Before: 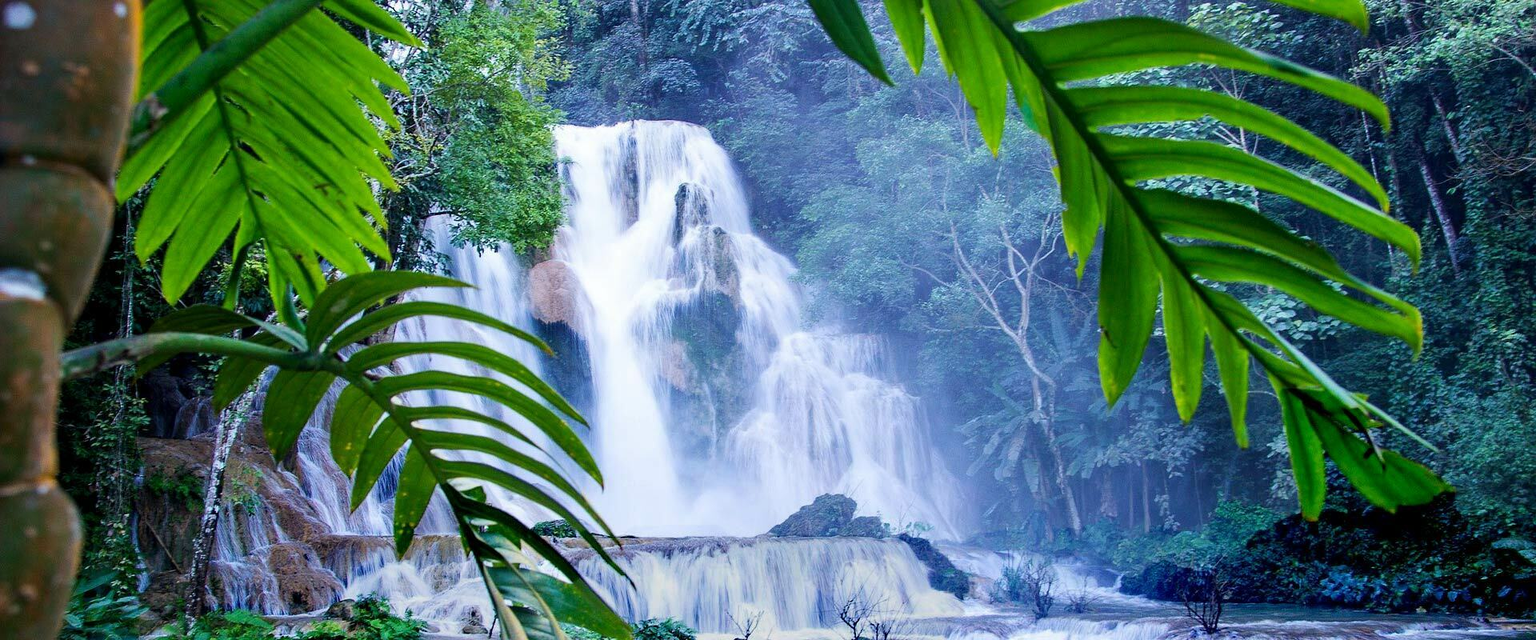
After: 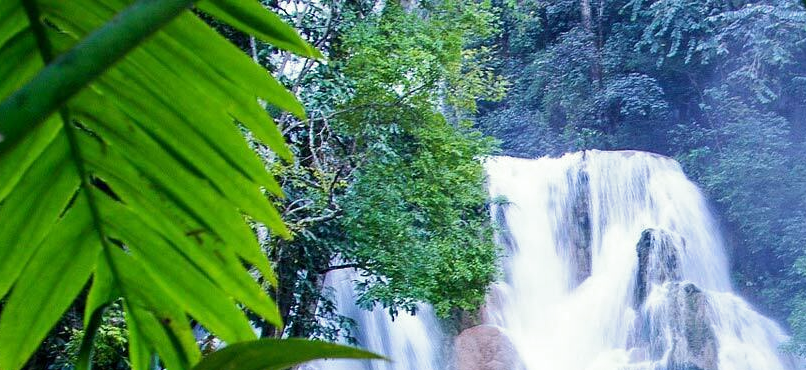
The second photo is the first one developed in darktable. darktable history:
split-toning: shadows › saturation 0.61, highlights › saturation 0.58, balance -28.74, compress 87.36%
crop and rotate: left 10.817%, top 0.062%, right 47.194%, bottom 53.626%
